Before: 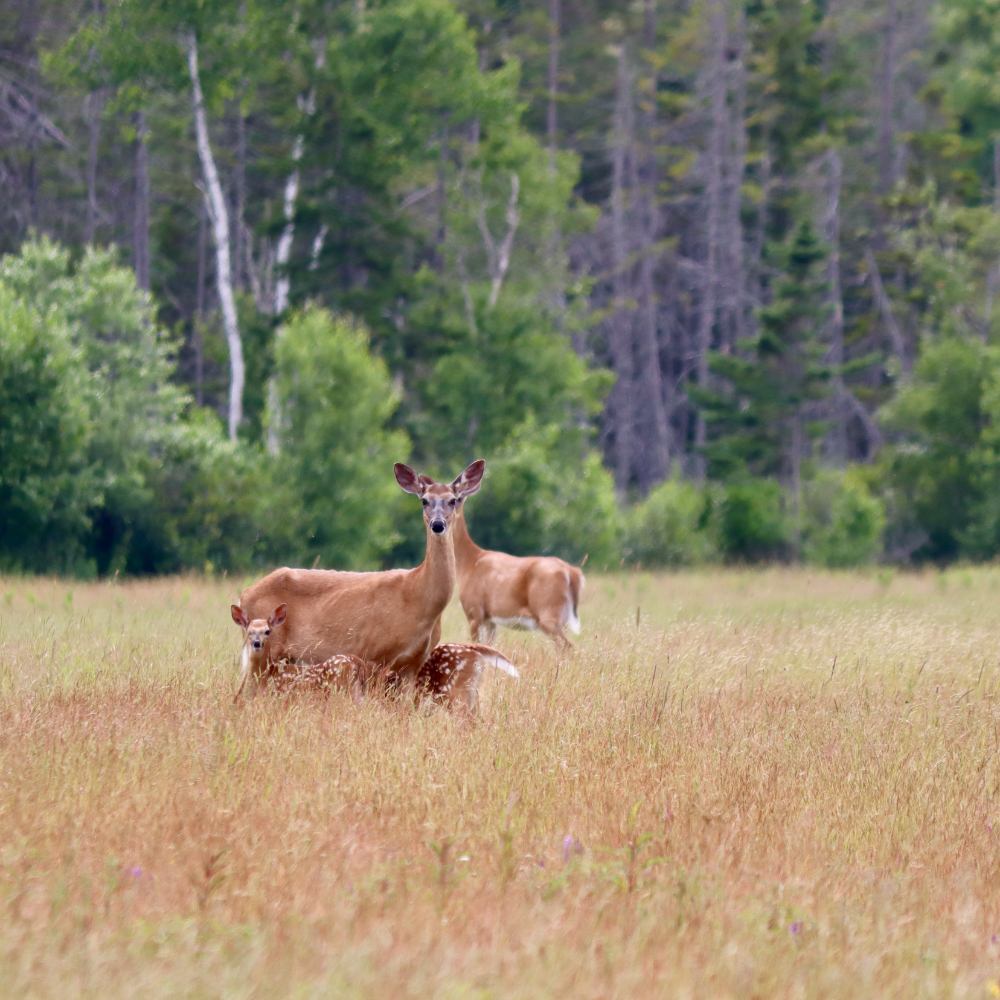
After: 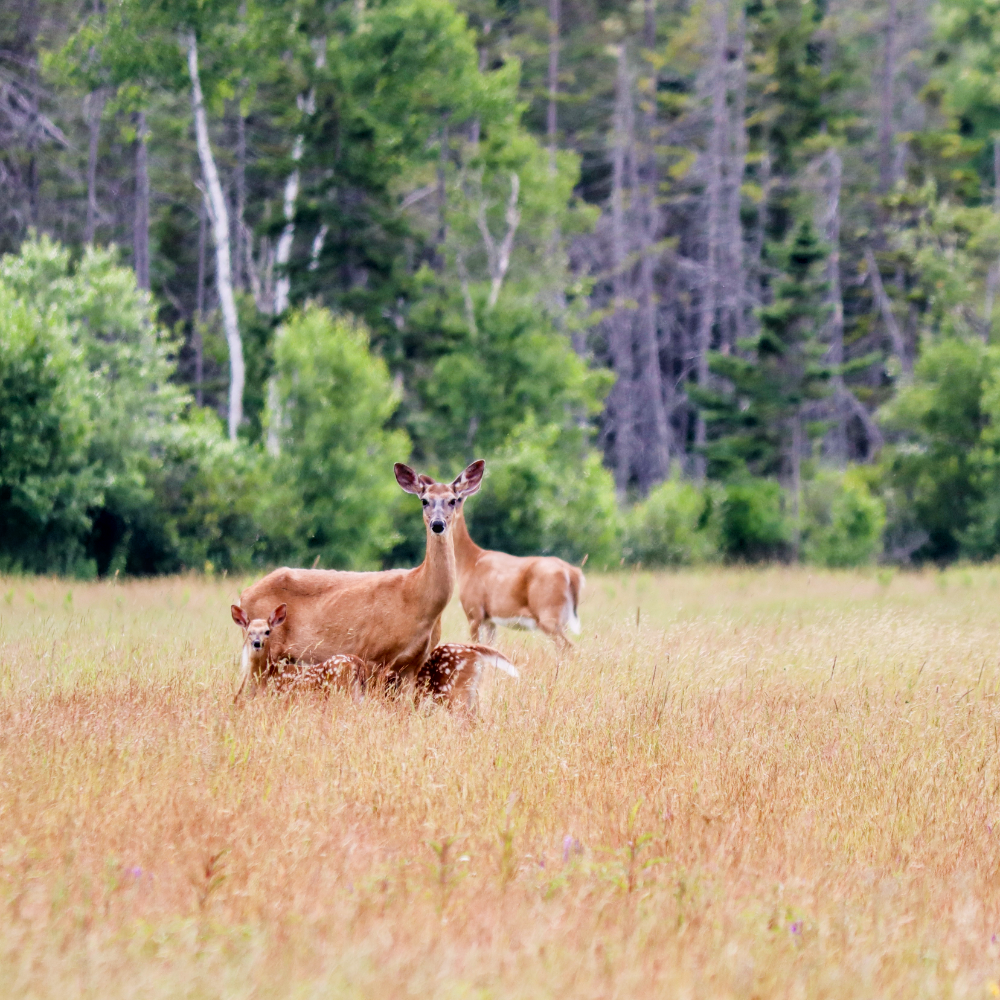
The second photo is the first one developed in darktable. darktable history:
filmic rgb: black relative exposure -5 EV, hardness 2.88, contrast 1.2, highlights saturation mix -30%
exposure: black level correction 0, exposure 0.5 EV, compensate highlight preservation false
color balance rgb: perceptual saturation grading › global saturation 10%, global vibrance 10%
local contrast: on, module defaults
